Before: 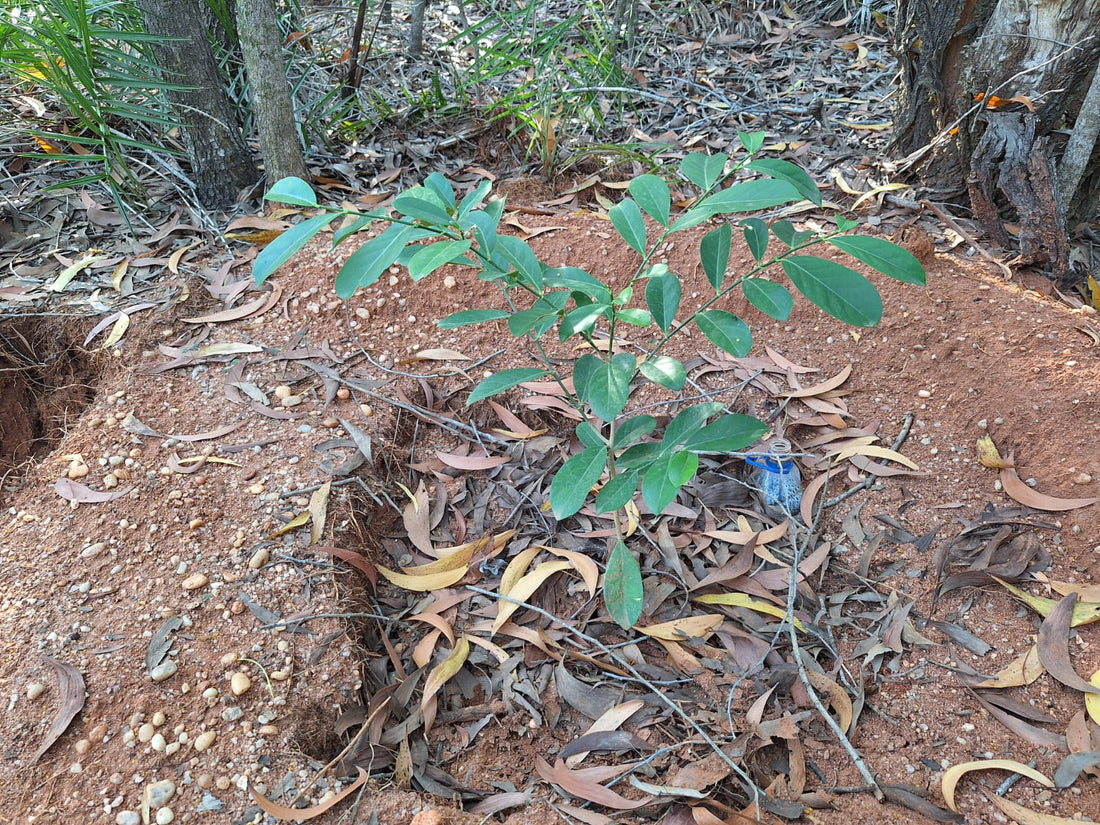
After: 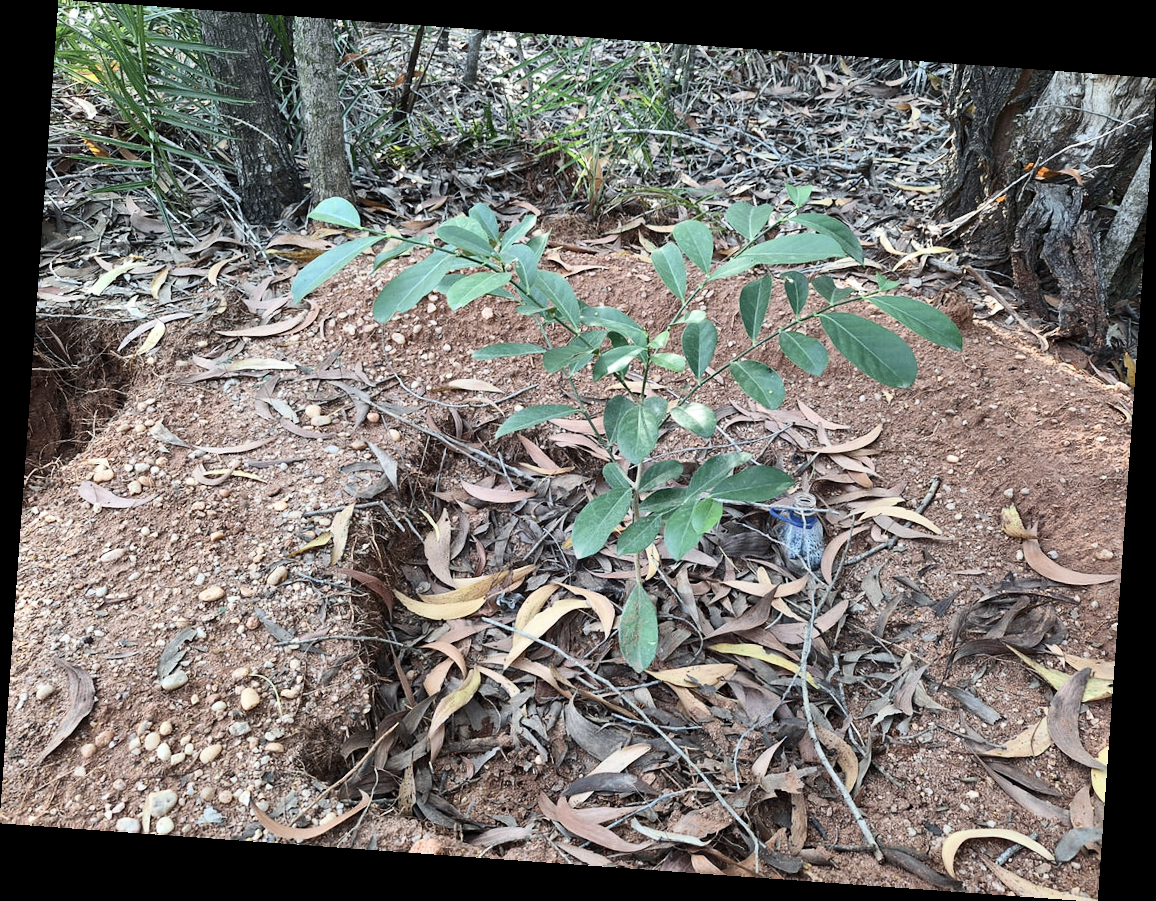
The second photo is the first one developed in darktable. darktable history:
rotate and perspective: rotation 4.1°, automatic cropping off
contrast brightness saturation: contrast 0.25, saturation -0.31
